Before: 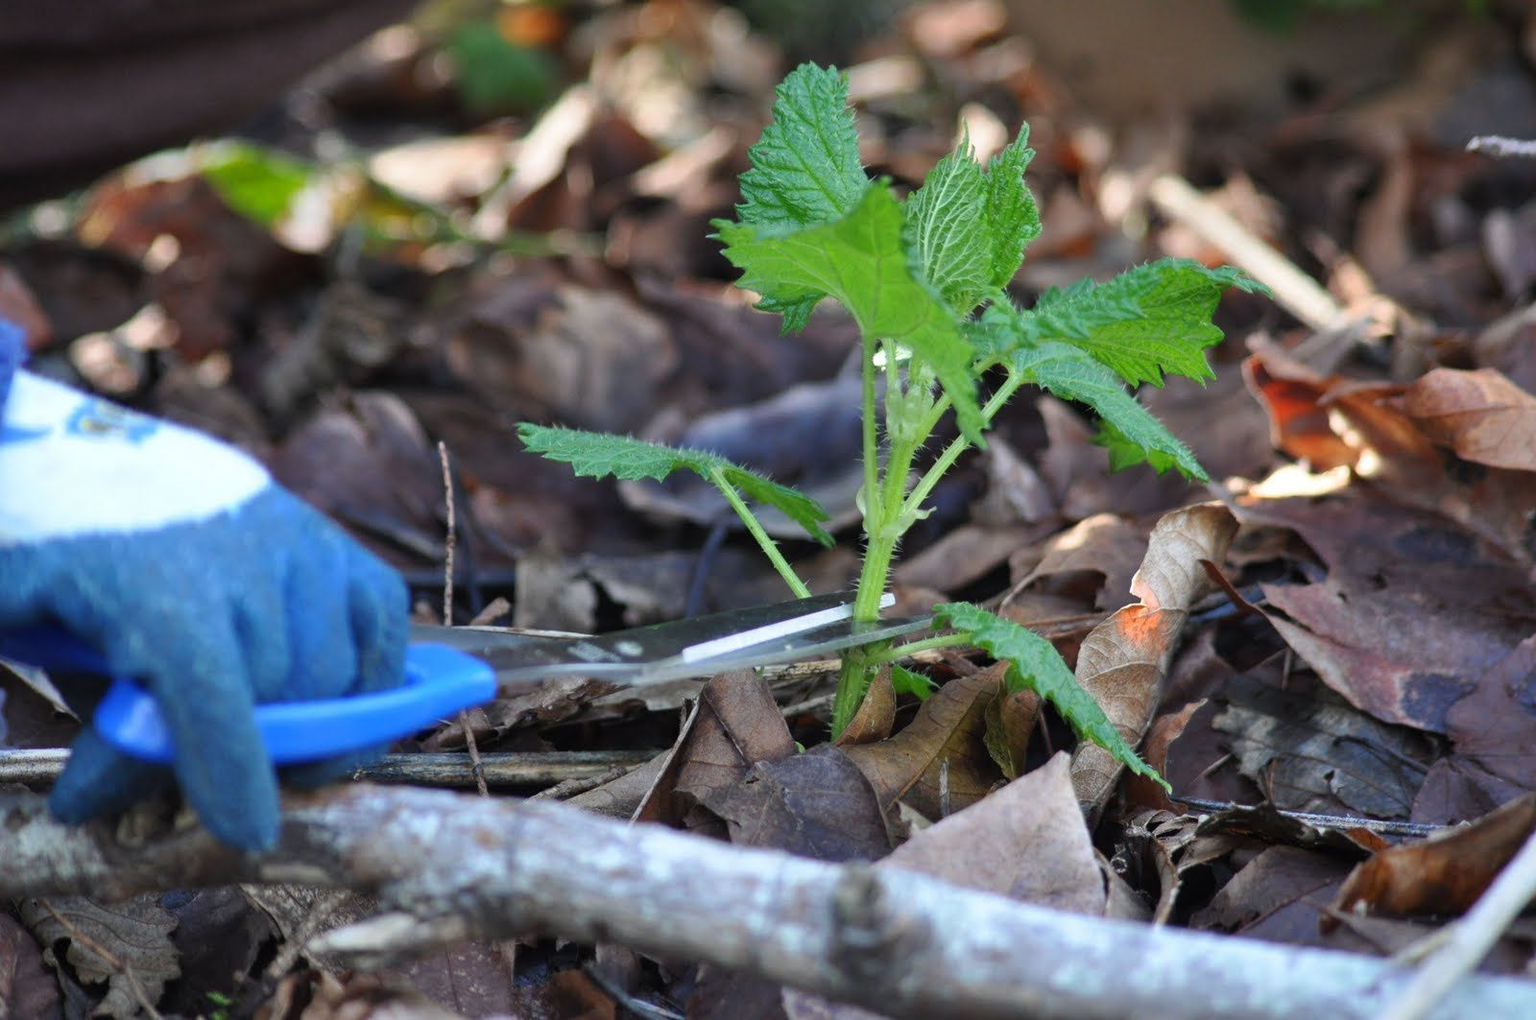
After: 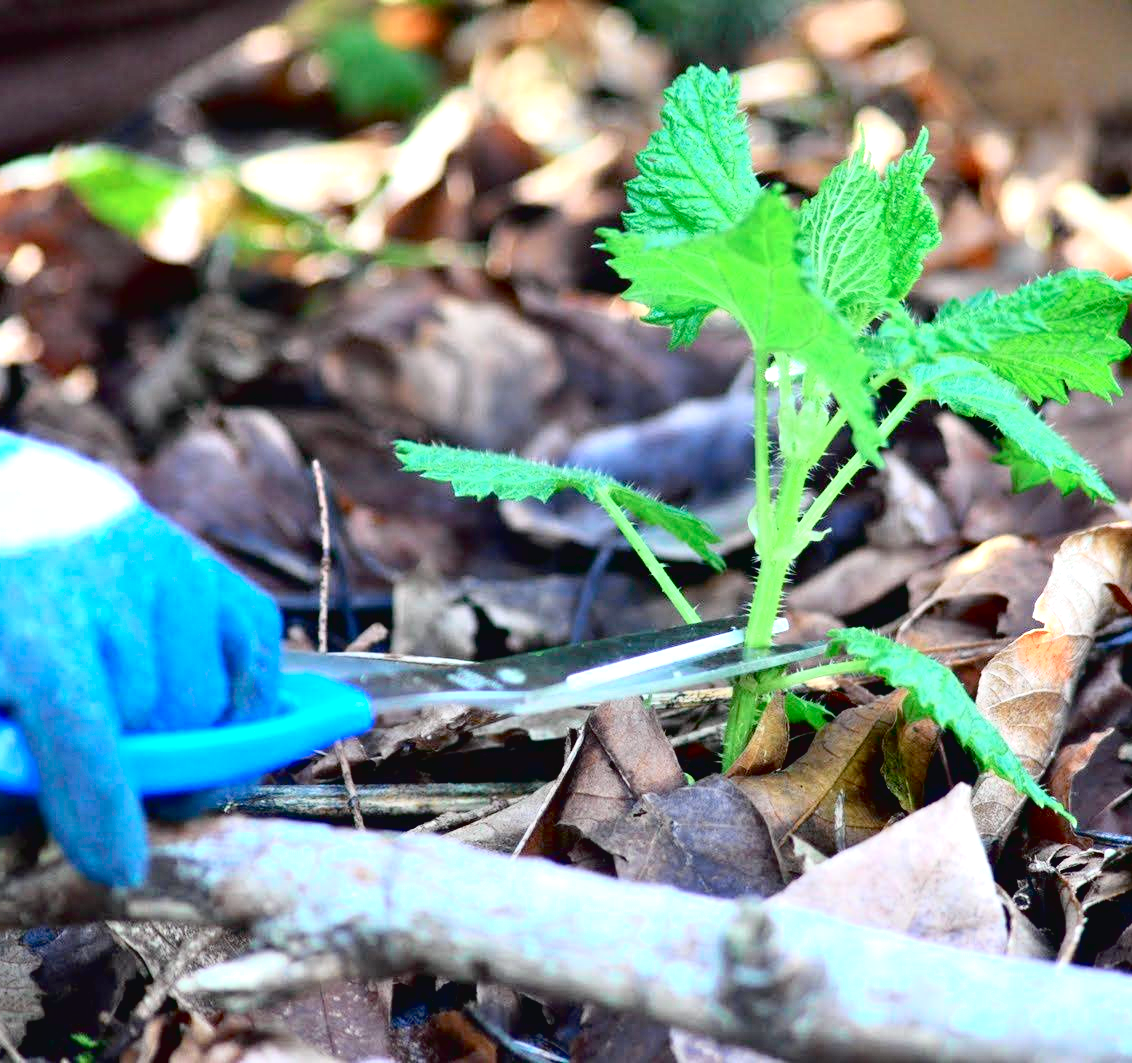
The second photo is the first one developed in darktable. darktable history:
crop and rotate: left 9.061%, right 20.142%
tone curve: curves: ch0 [(0, 0.029) (0.099, 0.082) (0.264, 0.253) (0.447, 0.481) (0.678, 0.721) (0.828, 0.857) (0.992, 0.94)]; ch1 [(0, 0) (0.311, 0.266) (0.411, 0.374) (0.481, 0.458) (0.501, 0.499) (0.514, 0.512) (0.575, 0.577) (0.643, 0.648) (0.682, 0.674) (0.802, 0.812) (1, 1)]; ch2 [(0, 0) (0.259, 0.207) (0.323, 0.311) (0.376, 0.353) (0.463, 0.456) (0.498, 0.498) (0.524, 0.512) (0.574, 0.582) (0.648, 0.653) (0.768, 0.728) (1, 1)], color space Lab, independent channels, preserve colors none
exposure: black level correction 0.01, exposure 1 EV, compensate highlight preservation false
levels: levels [0, 0.476, 0.951]
